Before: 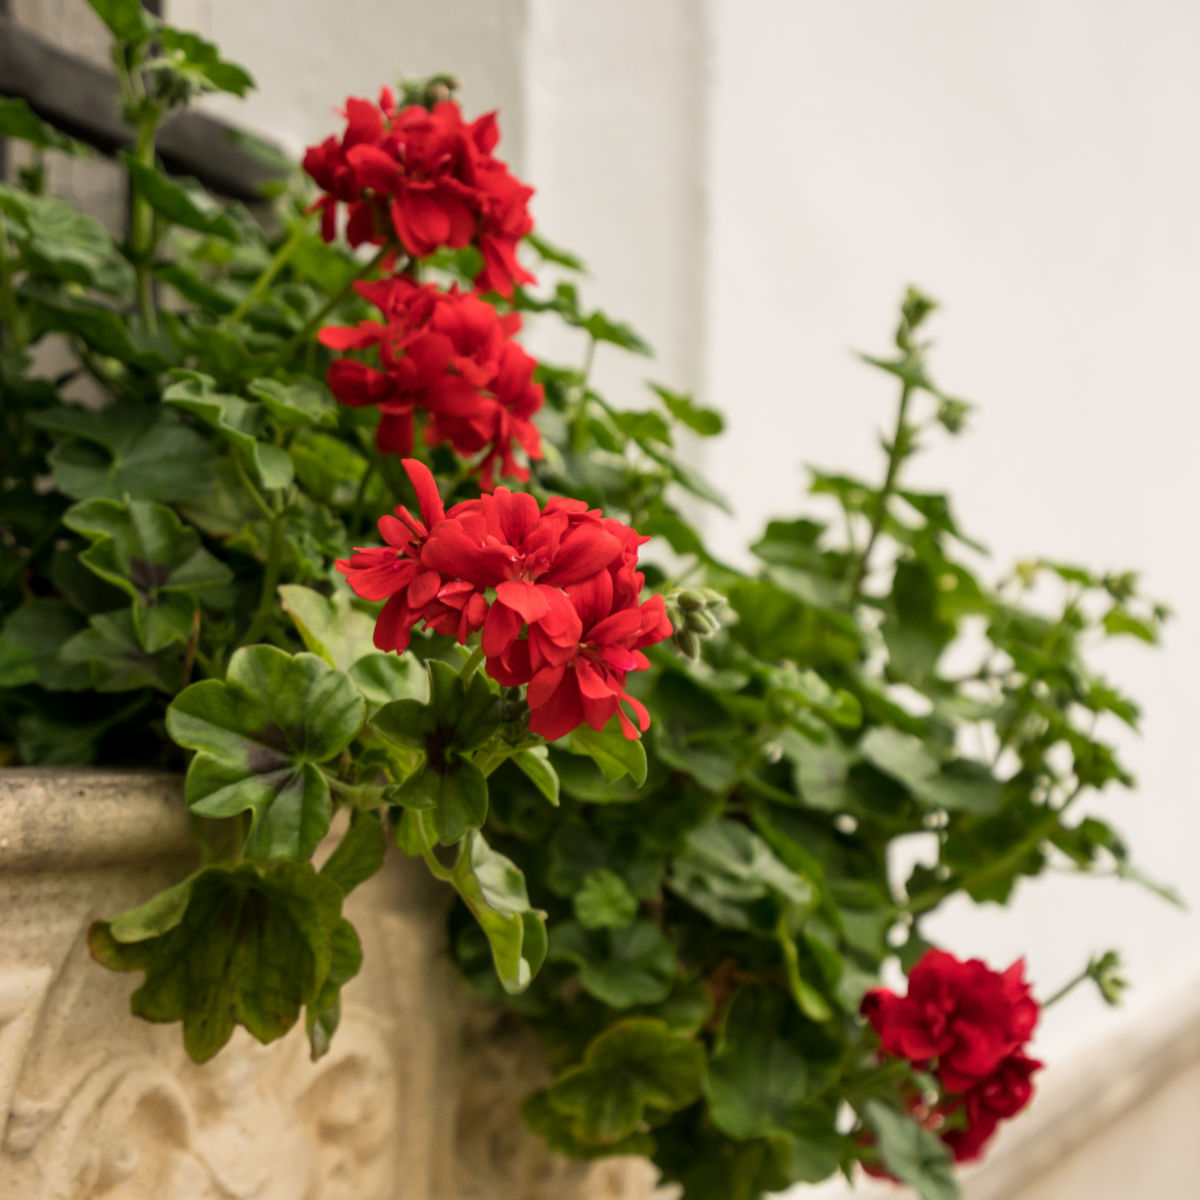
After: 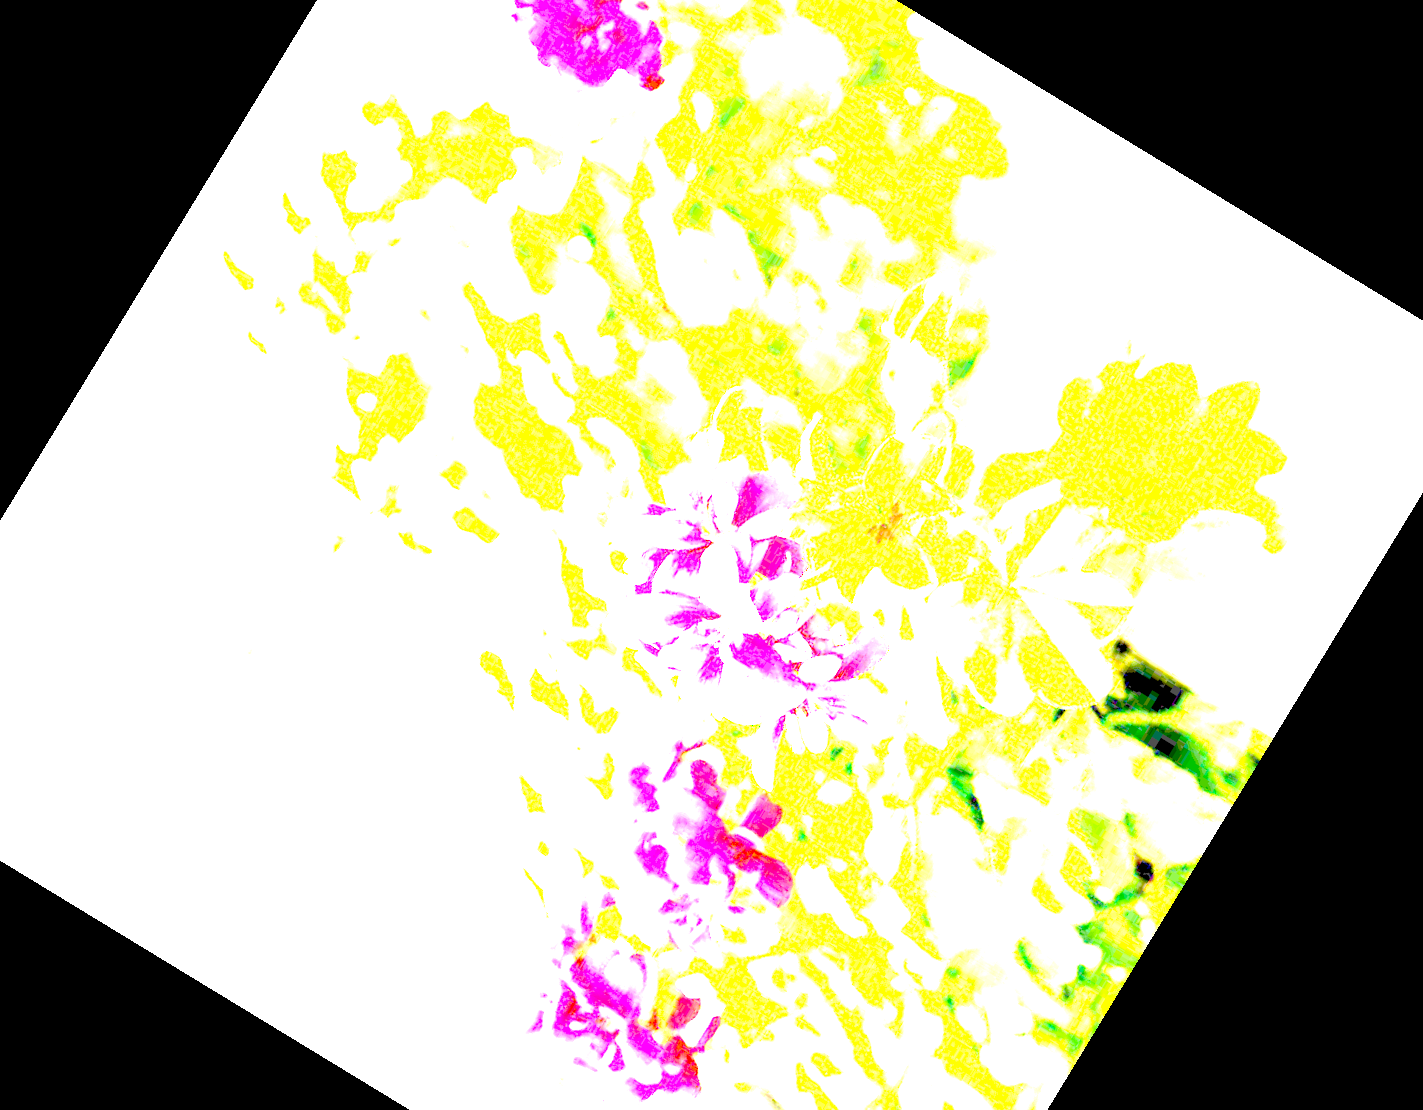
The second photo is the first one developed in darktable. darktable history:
crop and rotate: angle 148.68°, left 9.111%, top 15.603%, right 4.588%, bottom 17.041%
exposure: exposure 8 EV, compensate highlight preservation false
